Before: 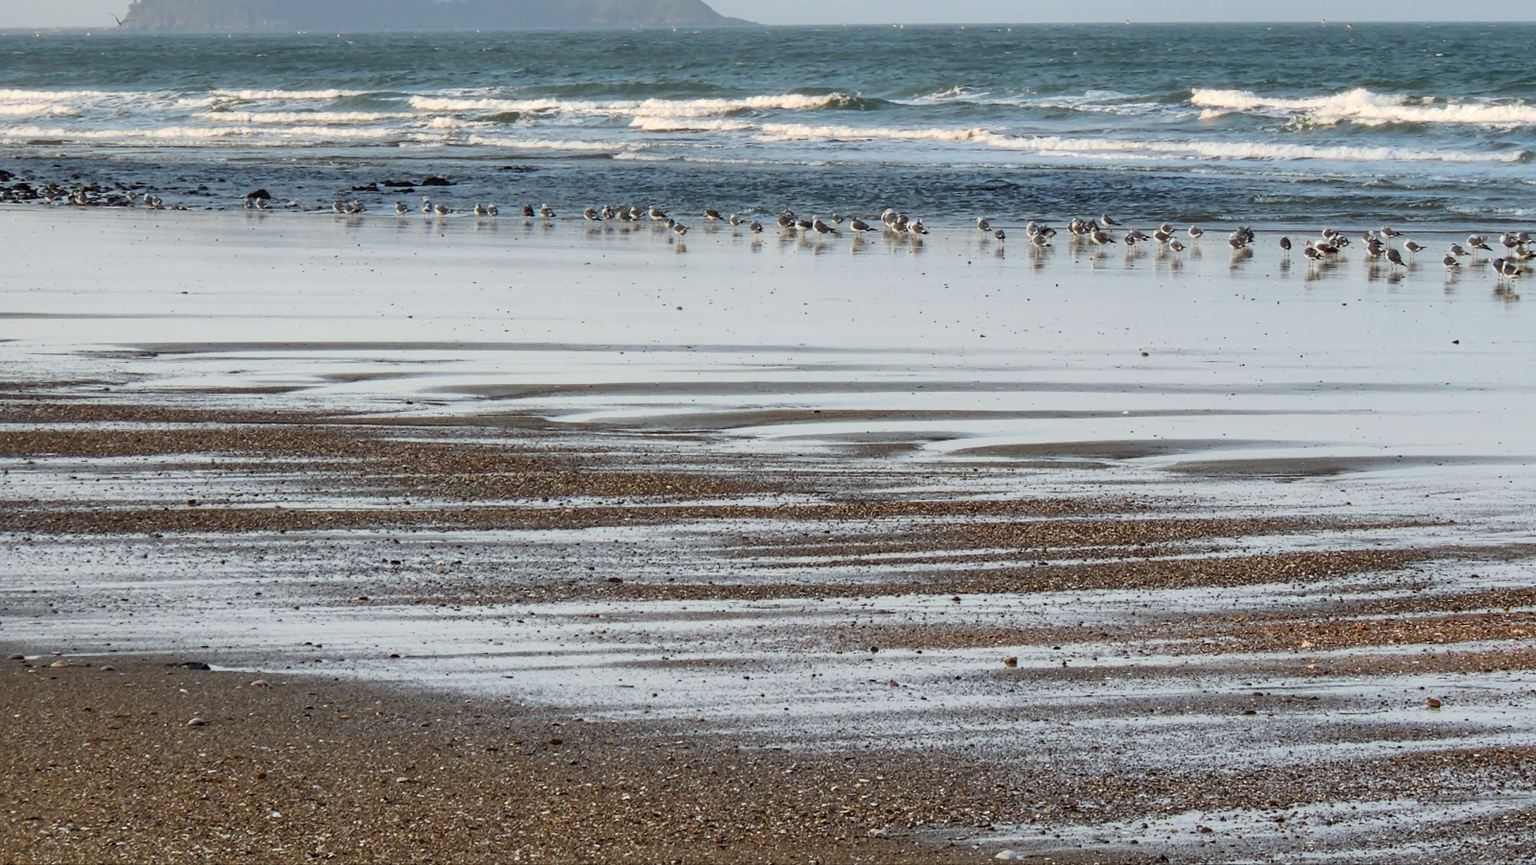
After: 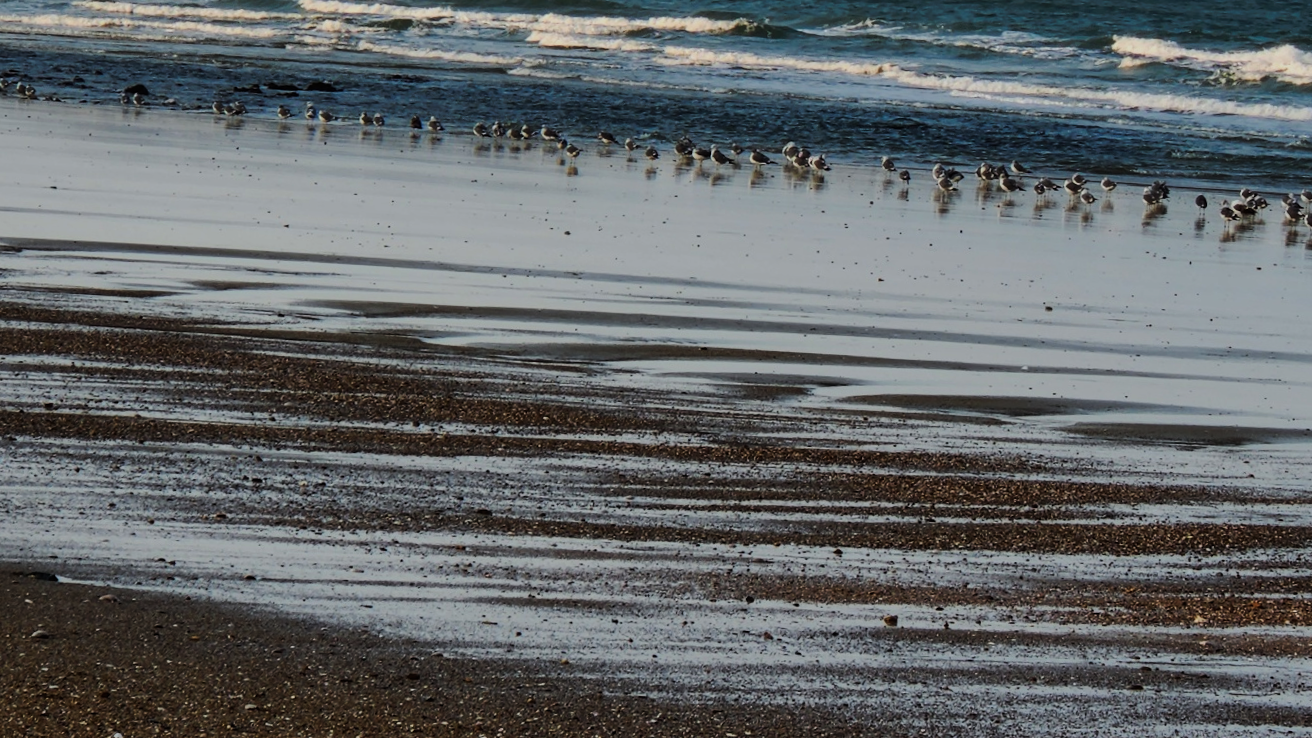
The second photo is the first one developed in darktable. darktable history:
crop and rotate: angle -3.27°, left 5.211%, top 5.211%, right 4.607%, bottom 4.607%
tone curve: curves: ch0 [(0, 0) (0.003, 0.006) (0.011, 0.007) (0.025, 0.01) (0.044, 0.015) (0.069, 0.023) (0.1, 0.031) (0.136, 0.045) (0.177, 0.066) (0.224, 0.098) (0.277, 0.139) (0.335, 0.194) (0.399, 0.254) (0.468, 0.346) (0.543, 0.45) (0.623, 0.56) (0.709, 0.667) (0.801, 0.78) (0.898, 0.891) (1, 1)], preserve colors none
exposure: exposure -0.492 EV, compensate highlight preservation false
